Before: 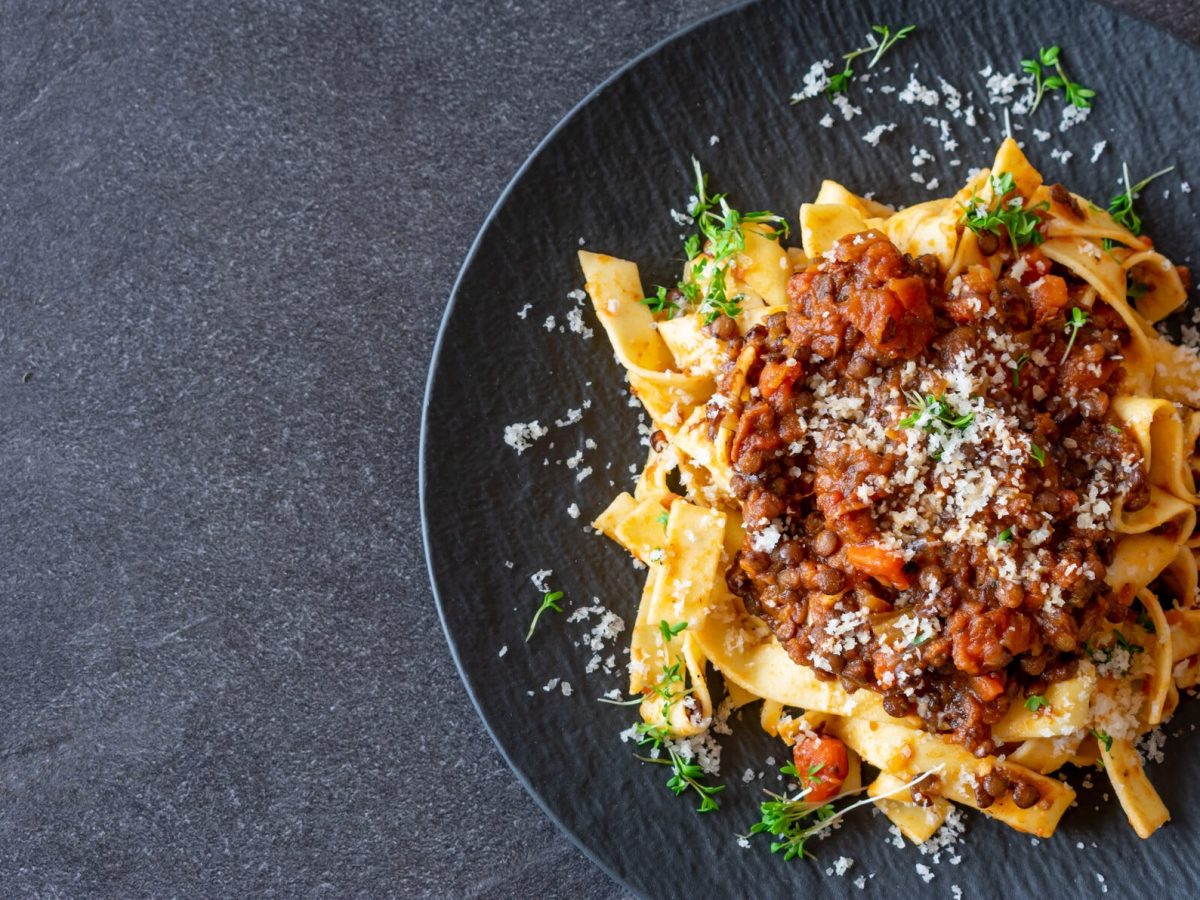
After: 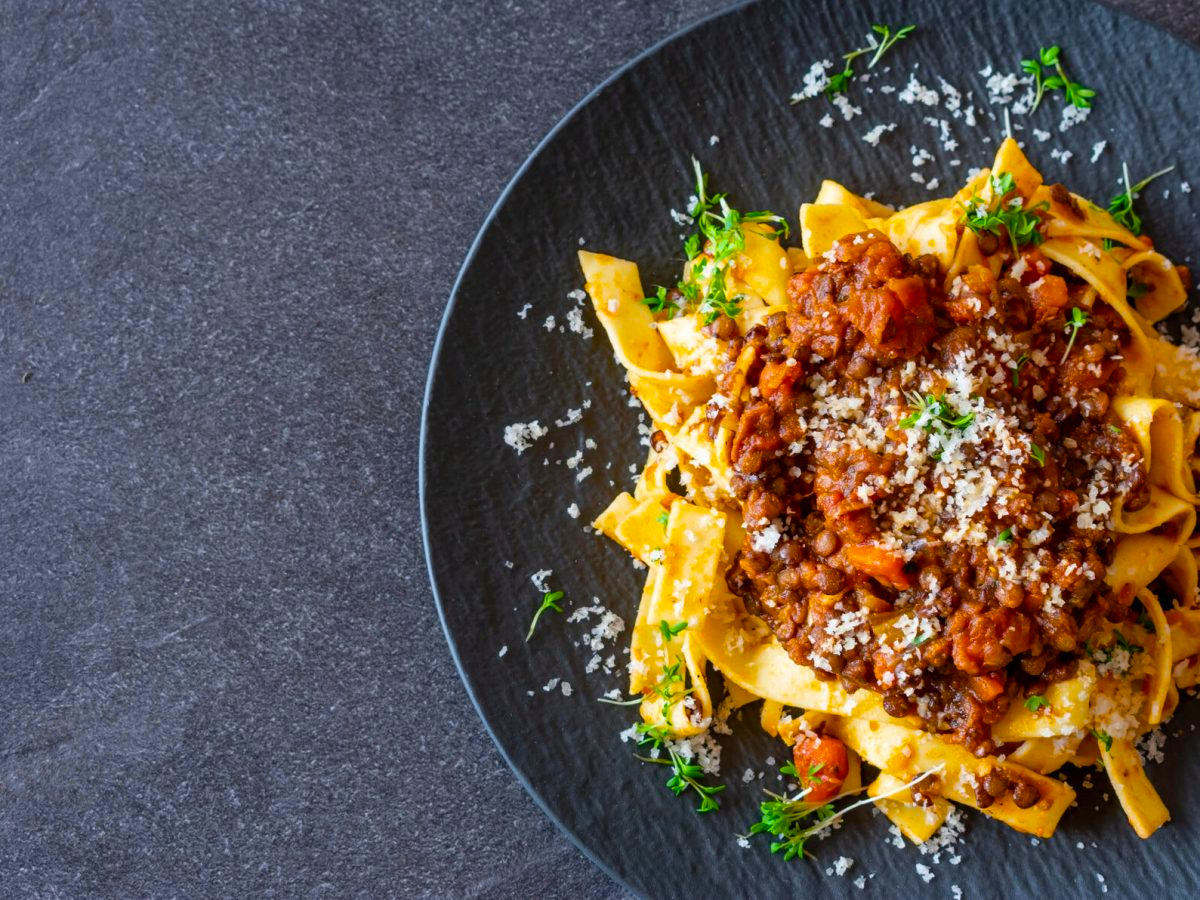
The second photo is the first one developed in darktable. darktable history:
color balance rgb: linear chroma grading › global chroma 15.241%, perceptual saturation grading › global saturation 19.268%
